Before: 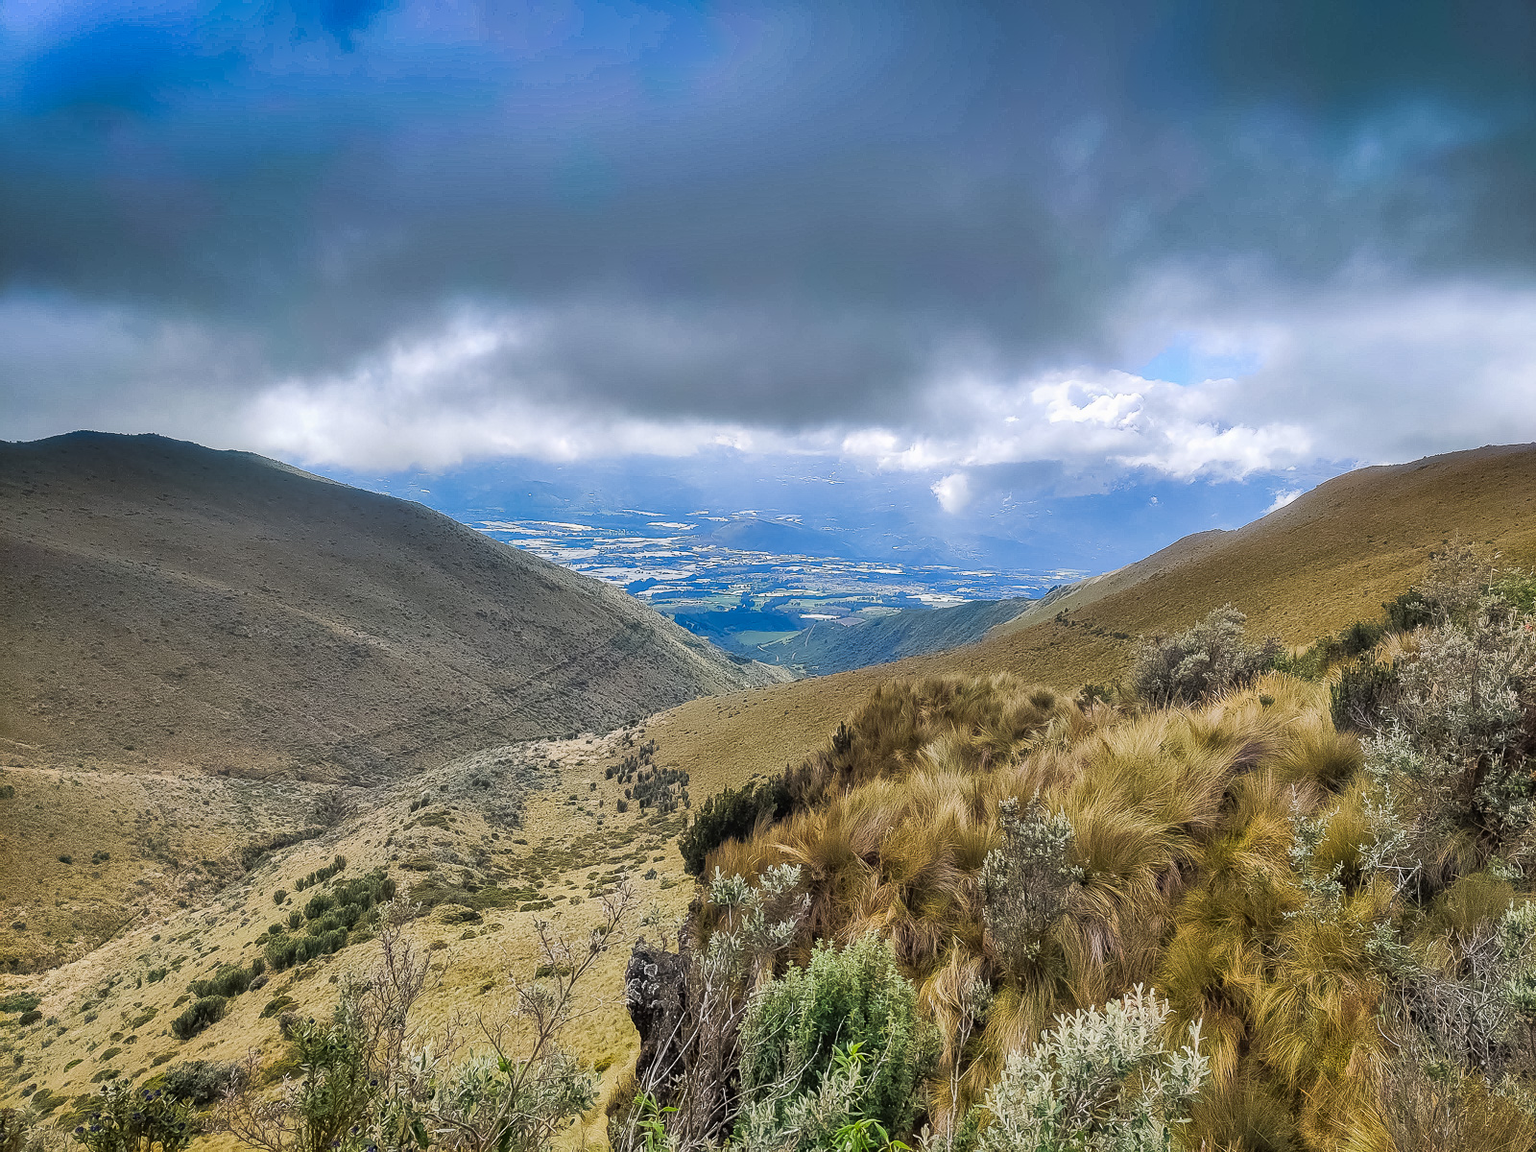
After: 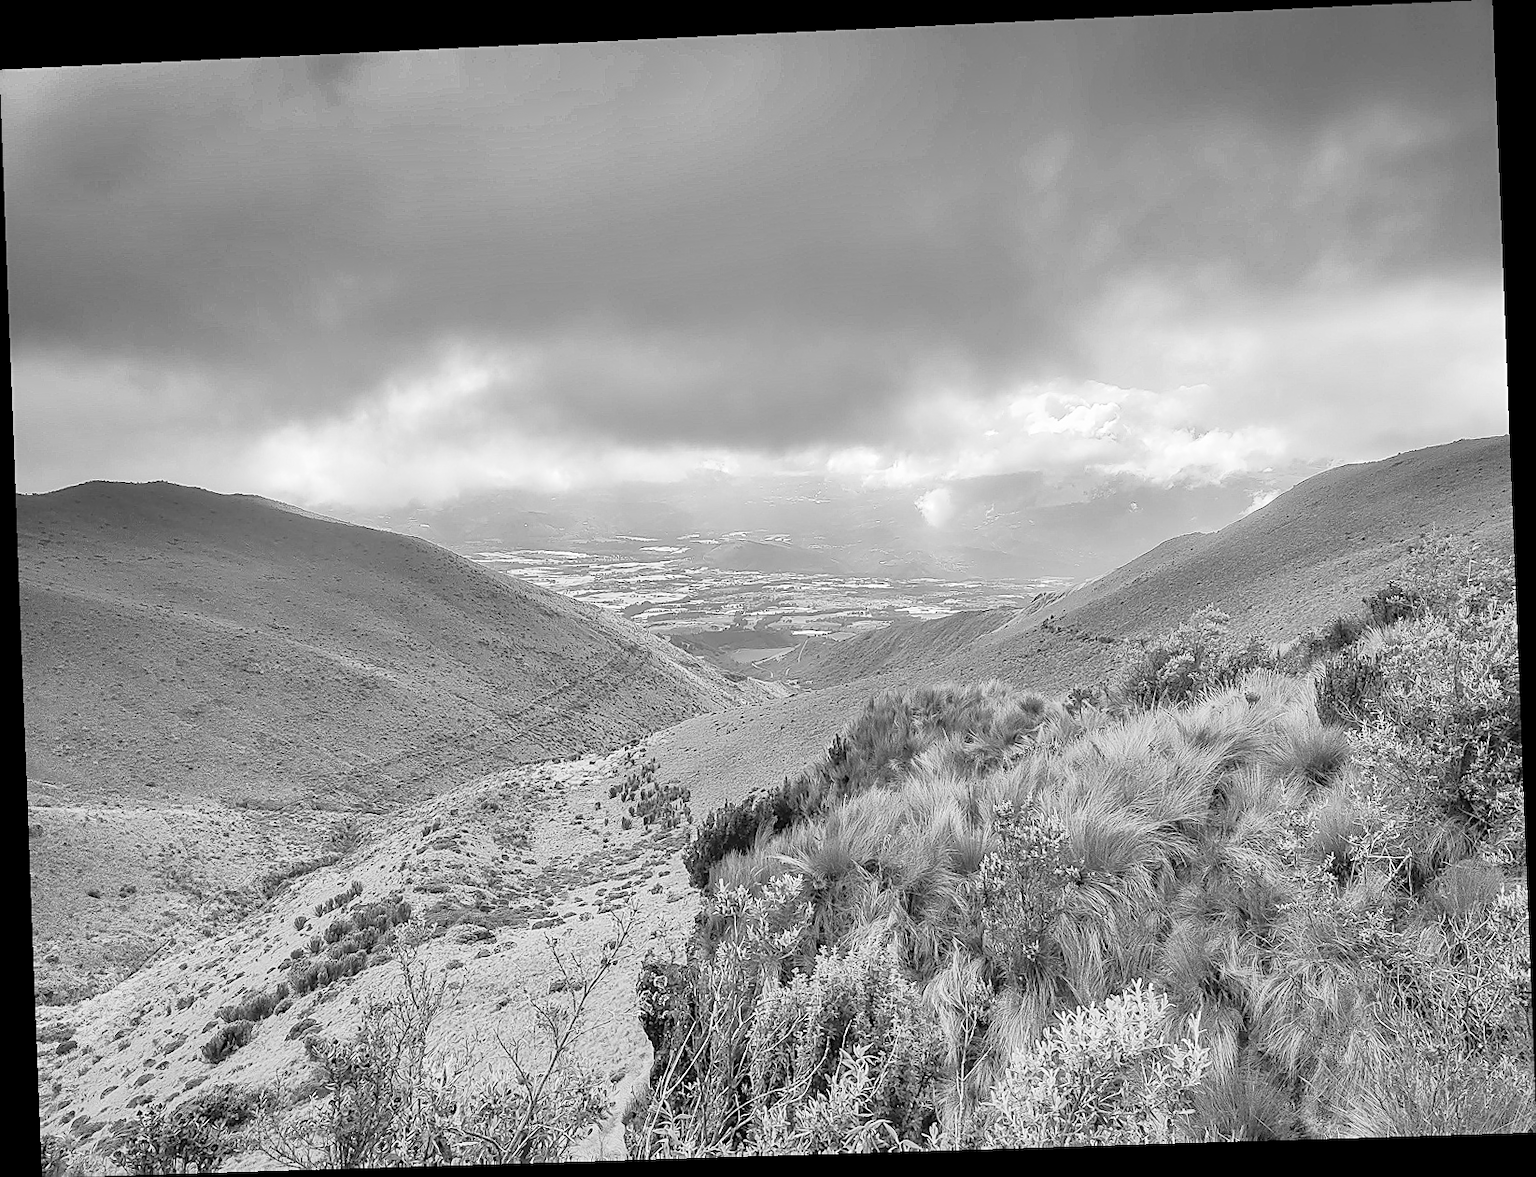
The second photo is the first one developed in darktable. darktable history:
sharpen: on, module defaults
contrast brightness saturation: contrast 0.1, brightness 0.3, saturation 0.14
rotate and perspective: rotation -2.22°, lens shift (horizontal) -0.022, automatic cropping off
monochrome: on, module defaults
